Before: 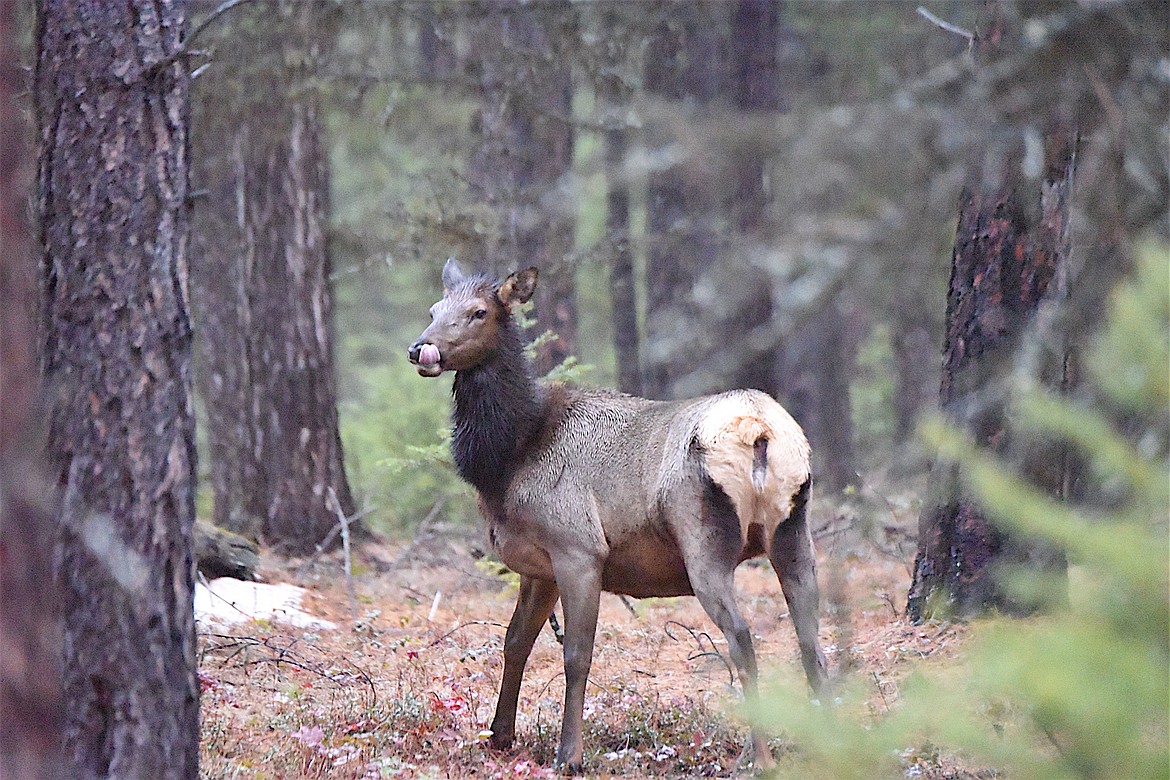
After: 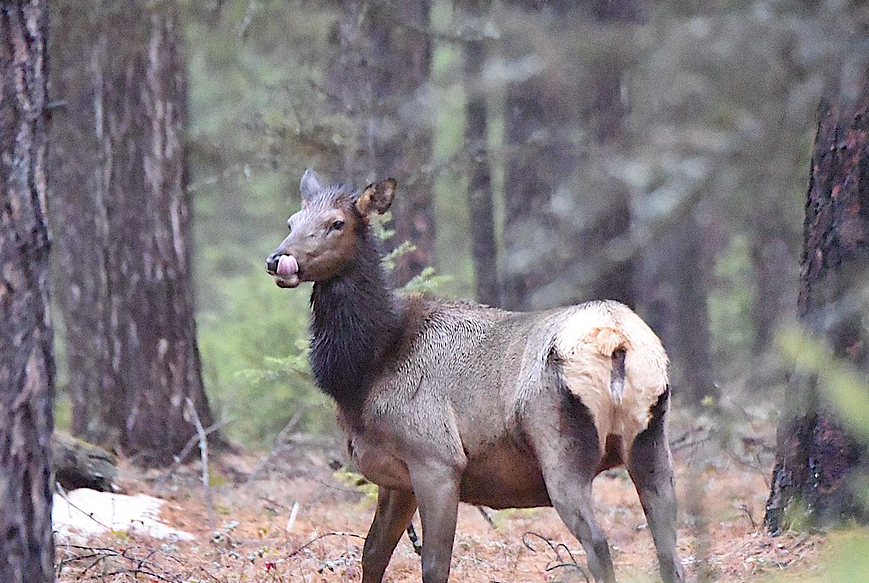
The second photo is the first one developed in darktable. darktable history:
crop and rotate: left 12.215%, top 11.435%, right 13.427%, bottom 13.714%
